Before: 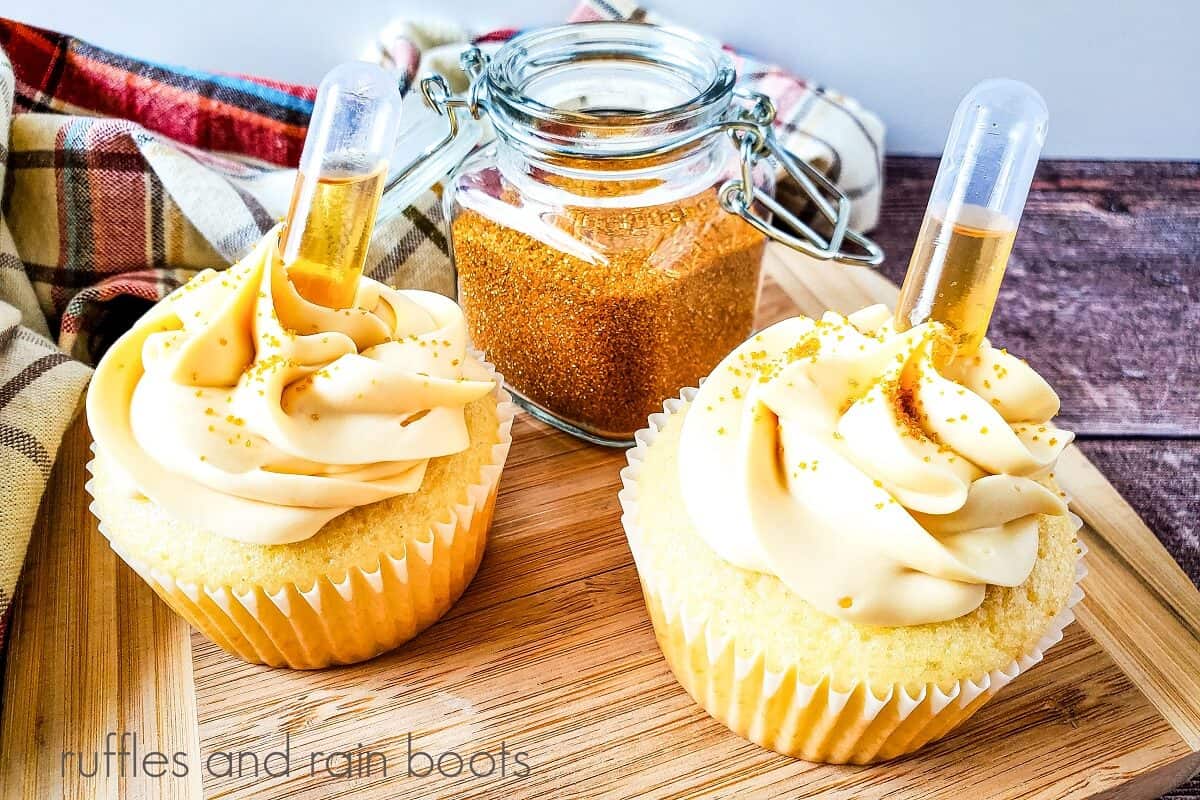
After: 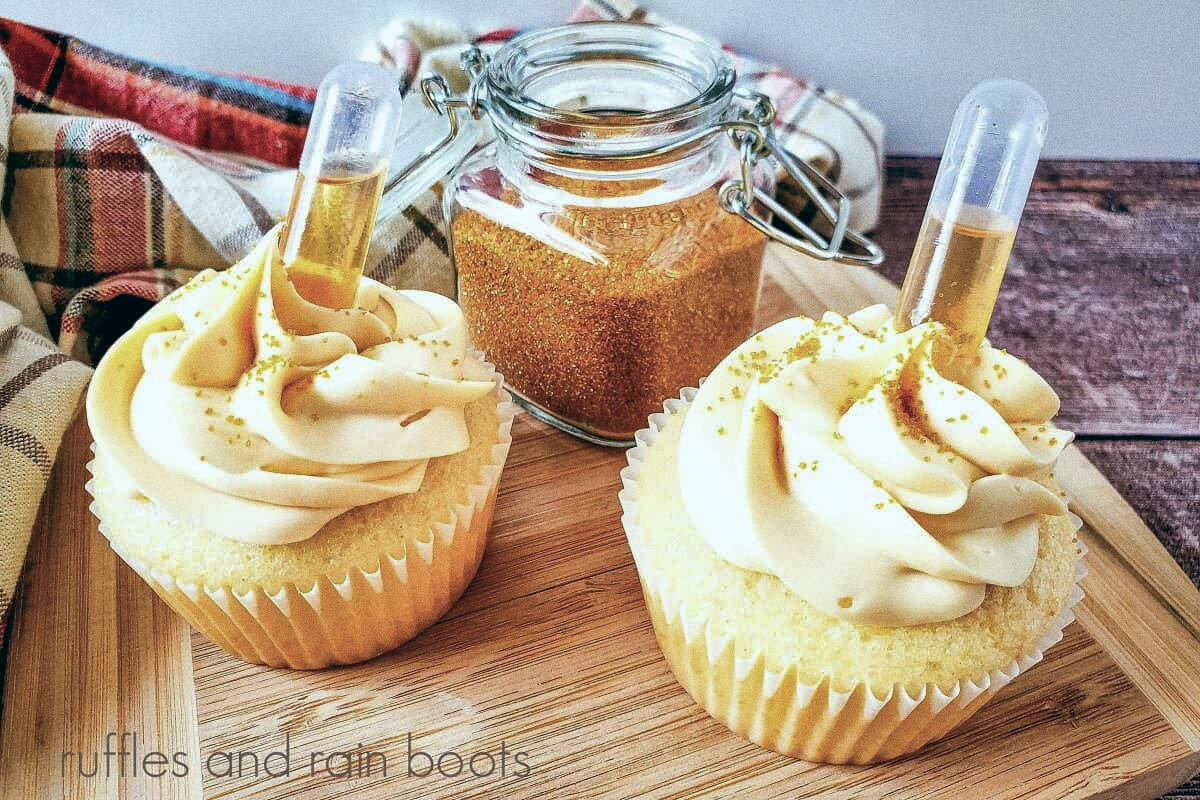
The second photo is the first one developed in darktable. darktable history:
shadows and highlights: on, module defaults
white balance: emerald 1
grain: on, module defaults
color balance: lift [1, 0.994, 1.002, 1.006], gamma [0.957, 1.081, 1.016, 0.919], gain [0.97, 0.972, 1.01, 1.028], input saturation 91.06%, output saturation 79.8%
